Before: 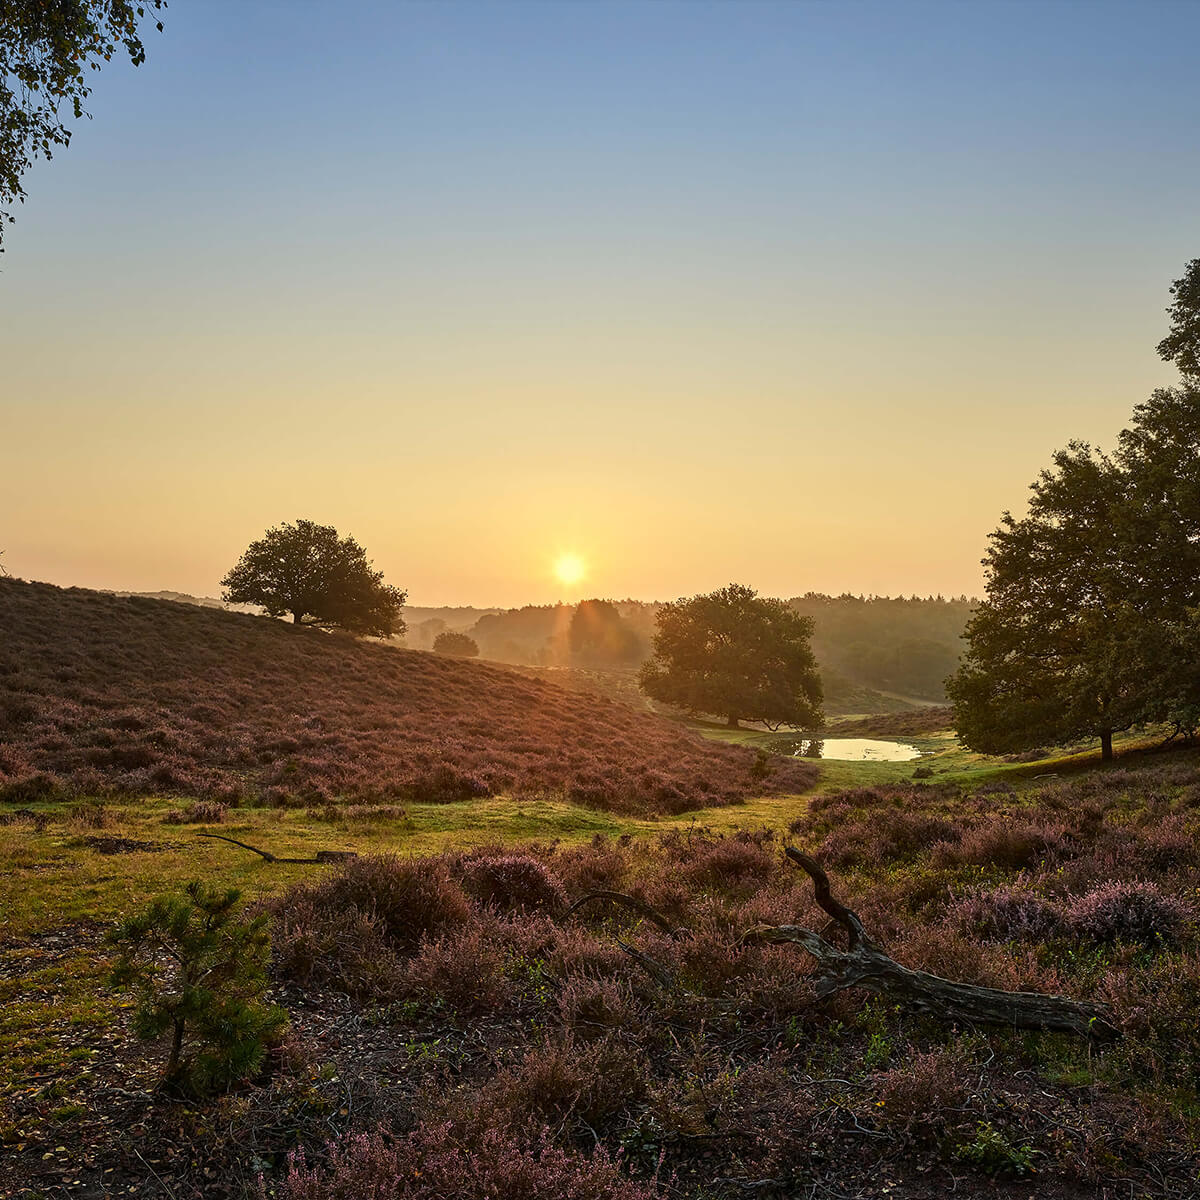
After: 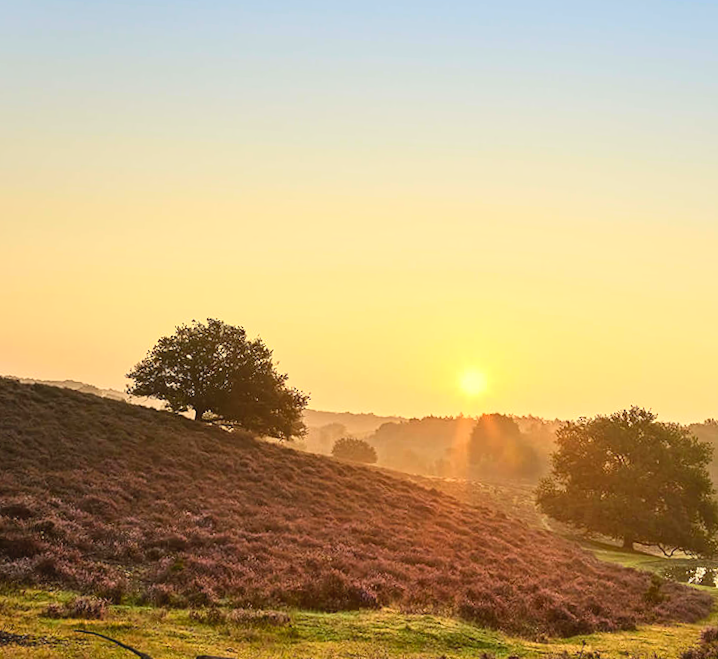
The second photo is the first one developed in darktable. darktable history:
contrast equalizer: octaves 7, y [[0.6 ×6], [0.55 ×6], [0 ×6], [0 ×6], [0 ×6]], mix -0.2
crop and rotate: angle -4.99°, left 2.122%, top 6.945%, right 27.566%, bottom 30.519%
exposure: exposure 0.131 EV, compensate highlight preservation false
contrast brightness saturation: contrast 0.2, brightness 0.16, saturation 0.22
rotate and perspective: rotation -1.68°, lens shift (vertical) -0.146, crop left 0.049, crop right 0.912, crop top 0.032, crop bottom 0.96
